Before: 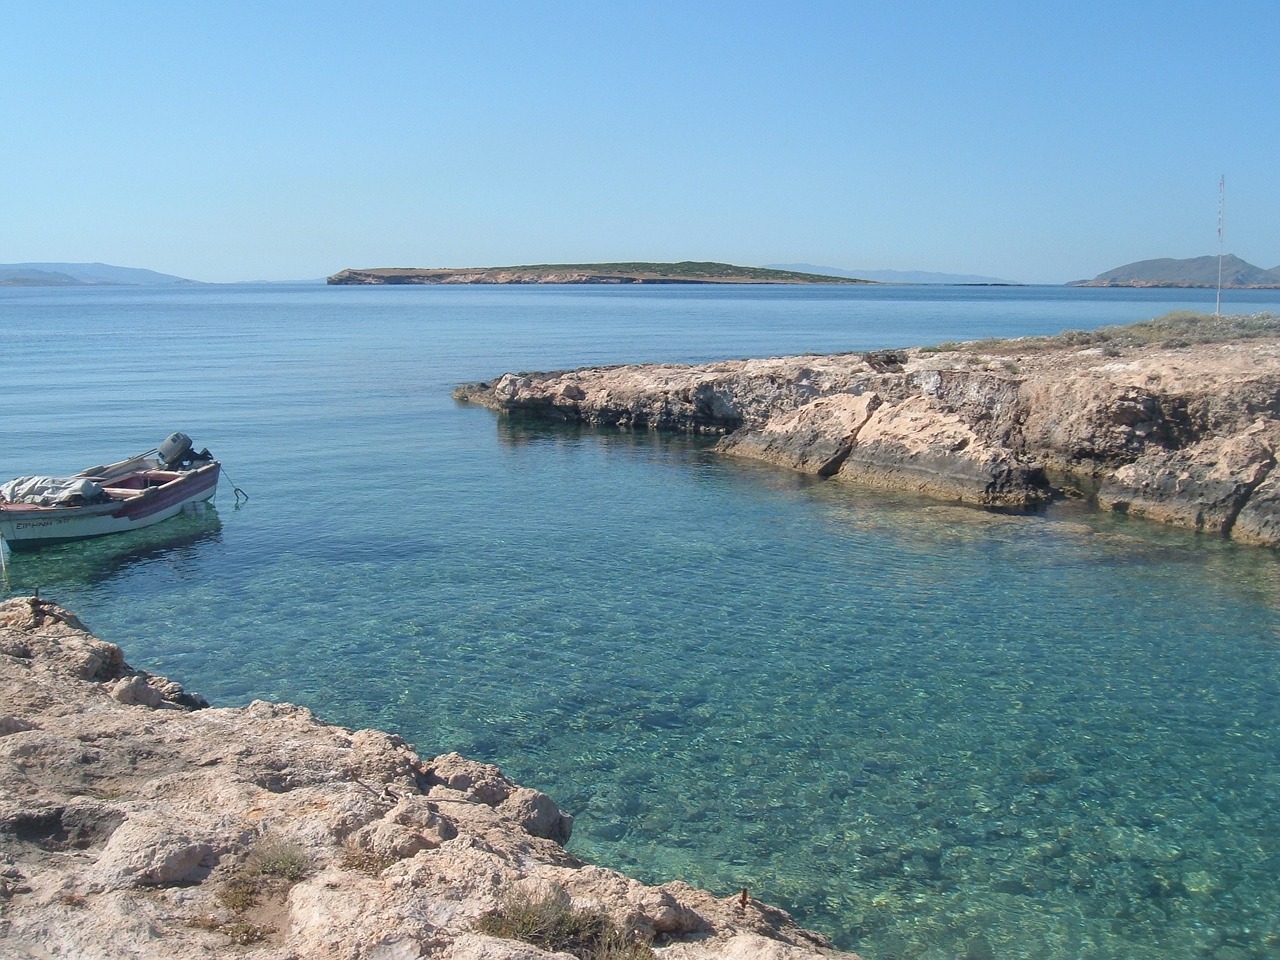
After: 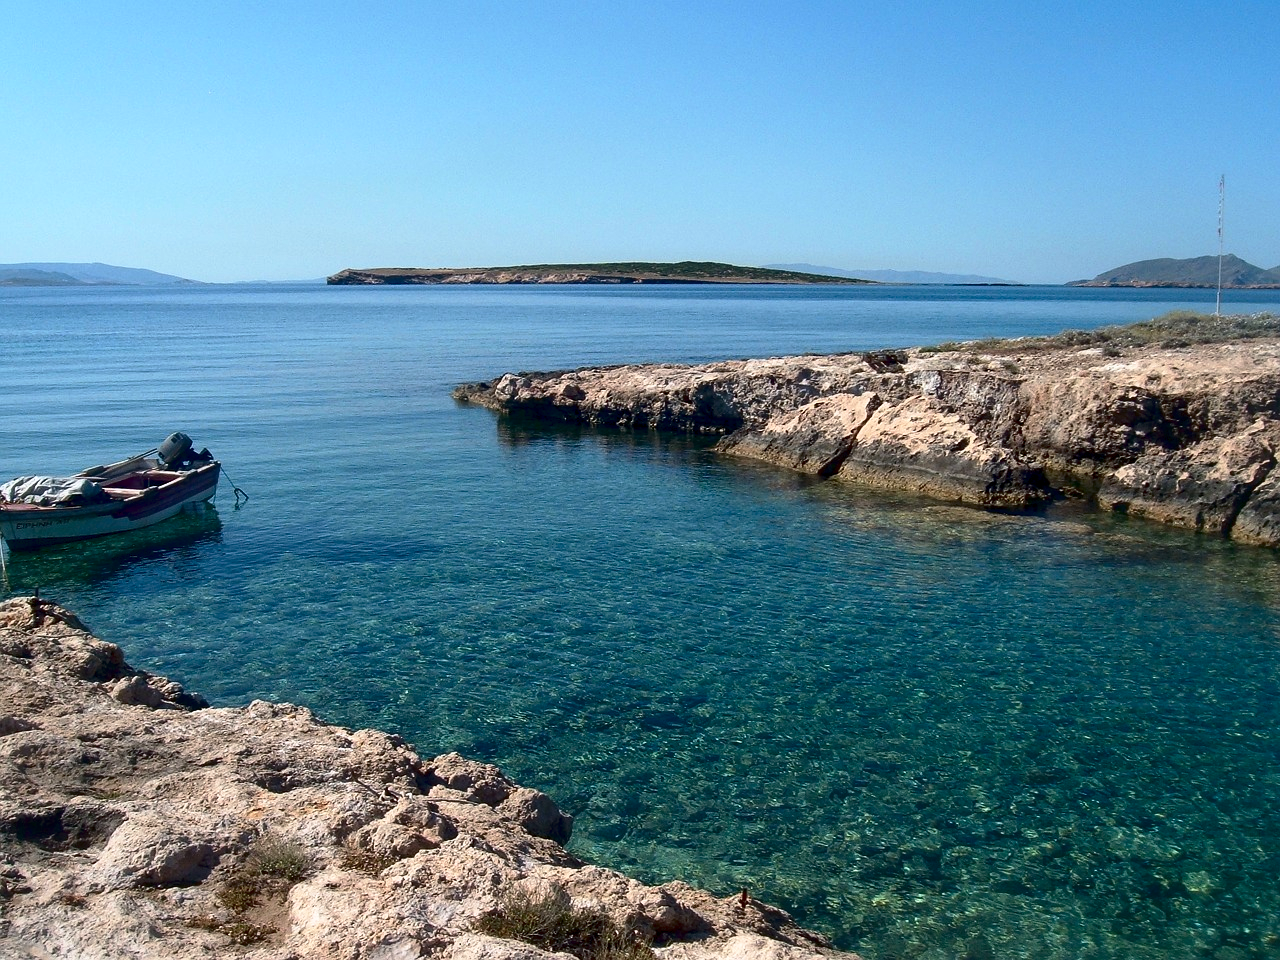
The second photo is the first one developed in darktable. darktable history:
exposure: exposure -0.021 EV, compensate highlight preservation false
contrast brightness saturation: contrast 0.19, brightness -0.24, saturation 0.11
base curve: curves: ch0 [(0.017, 0) (0.425, 0.441) (0.844, 0.933) (1, 1)], preserve colors none
